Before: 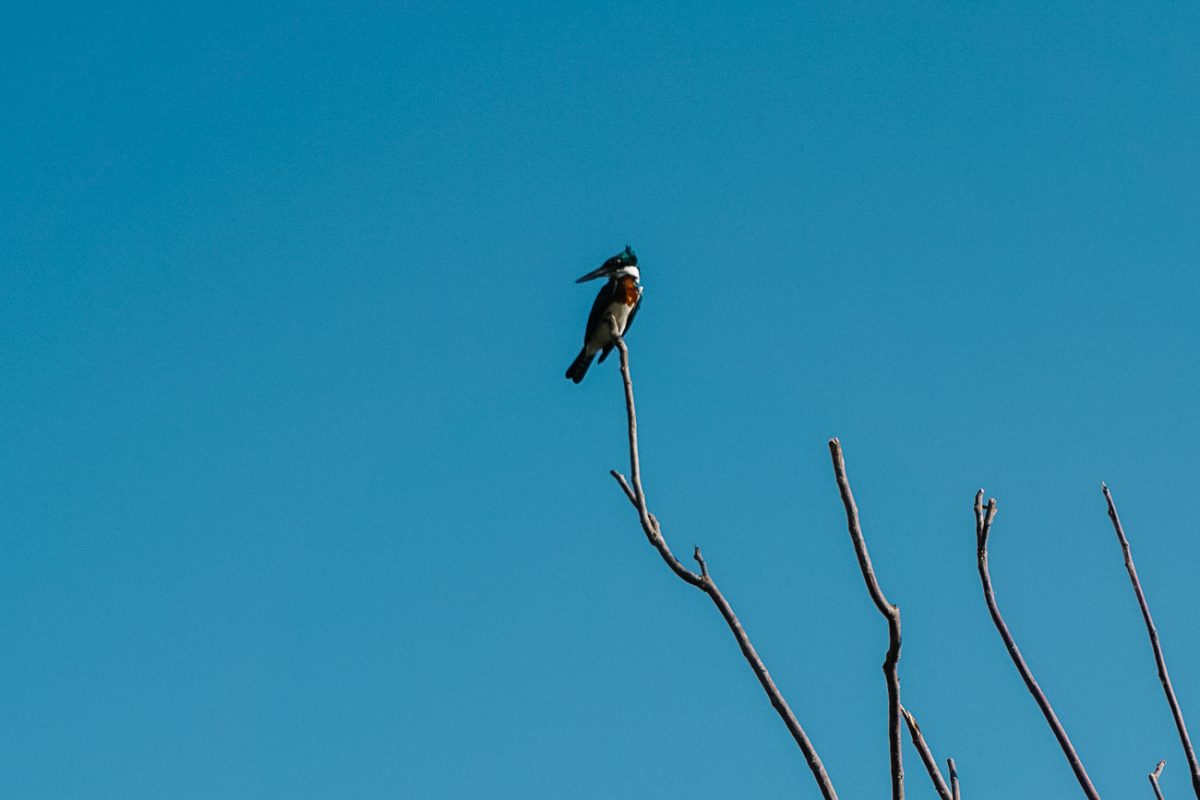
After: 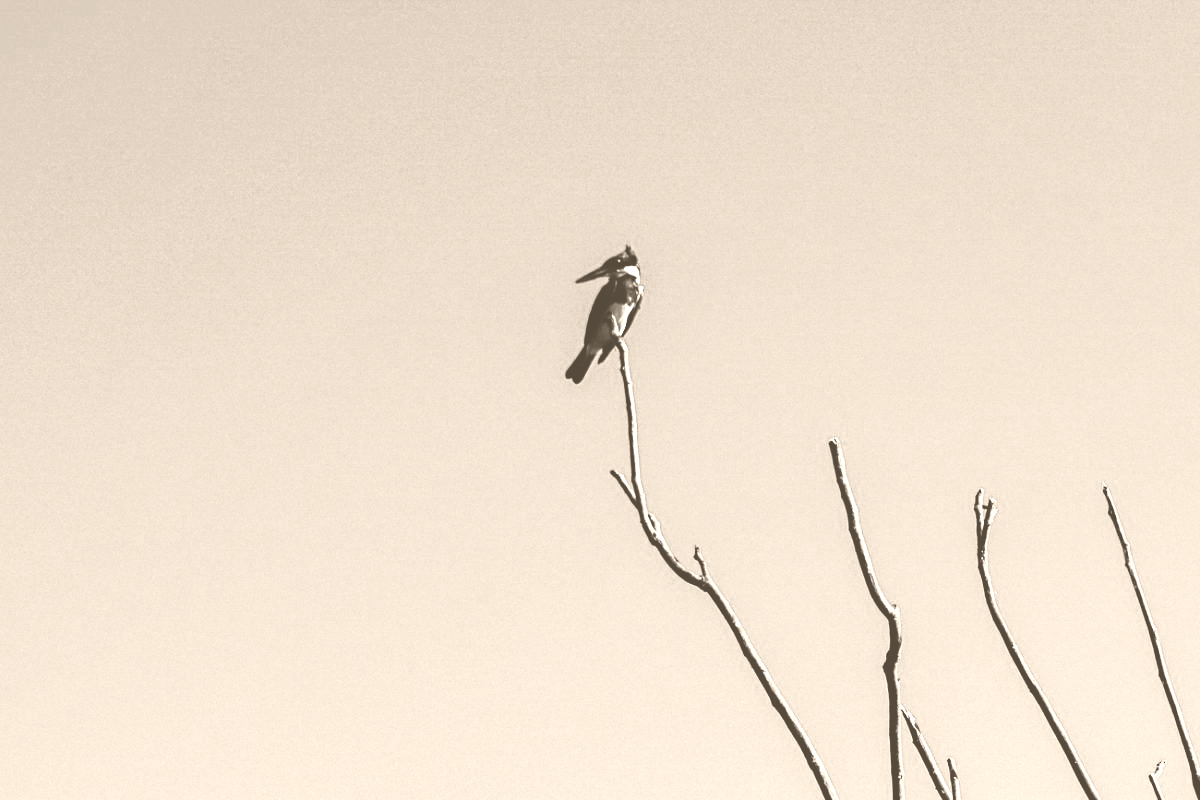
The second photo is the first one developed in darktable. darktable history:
color contrast: green-magenta contrast 0.8, blue-yellow contrast 1.1, unbound 0
tone curve: curves: ch0 [(0, 0.03) (0.113, 0.087) (0.207, 0.184) (0.515, 0.612) (0.712, 0.793) (1, 0.946)]; ch1 [(0, 0) (0.172, 0.123) (0.317, 0.279) (0.407, 0.401) (0.476, 0.482) (0.505, 0.499) (0.534, 0.534) (0.632, 0.645) (0.726, 0.745) (1, 1)]; ch2 [(0, 0) (0.411, 0.424) (0.476, 0.492) (0.521, 0.524) (0.541, 0.559) (0.65, 0.699) (1, 1)], color space Lab, independent channels, preserve colors none
colorize: hue 34.49°, saturation 35.33%, source mix 100%, version 1
haze removal: compatibility mode true, adaptive false
